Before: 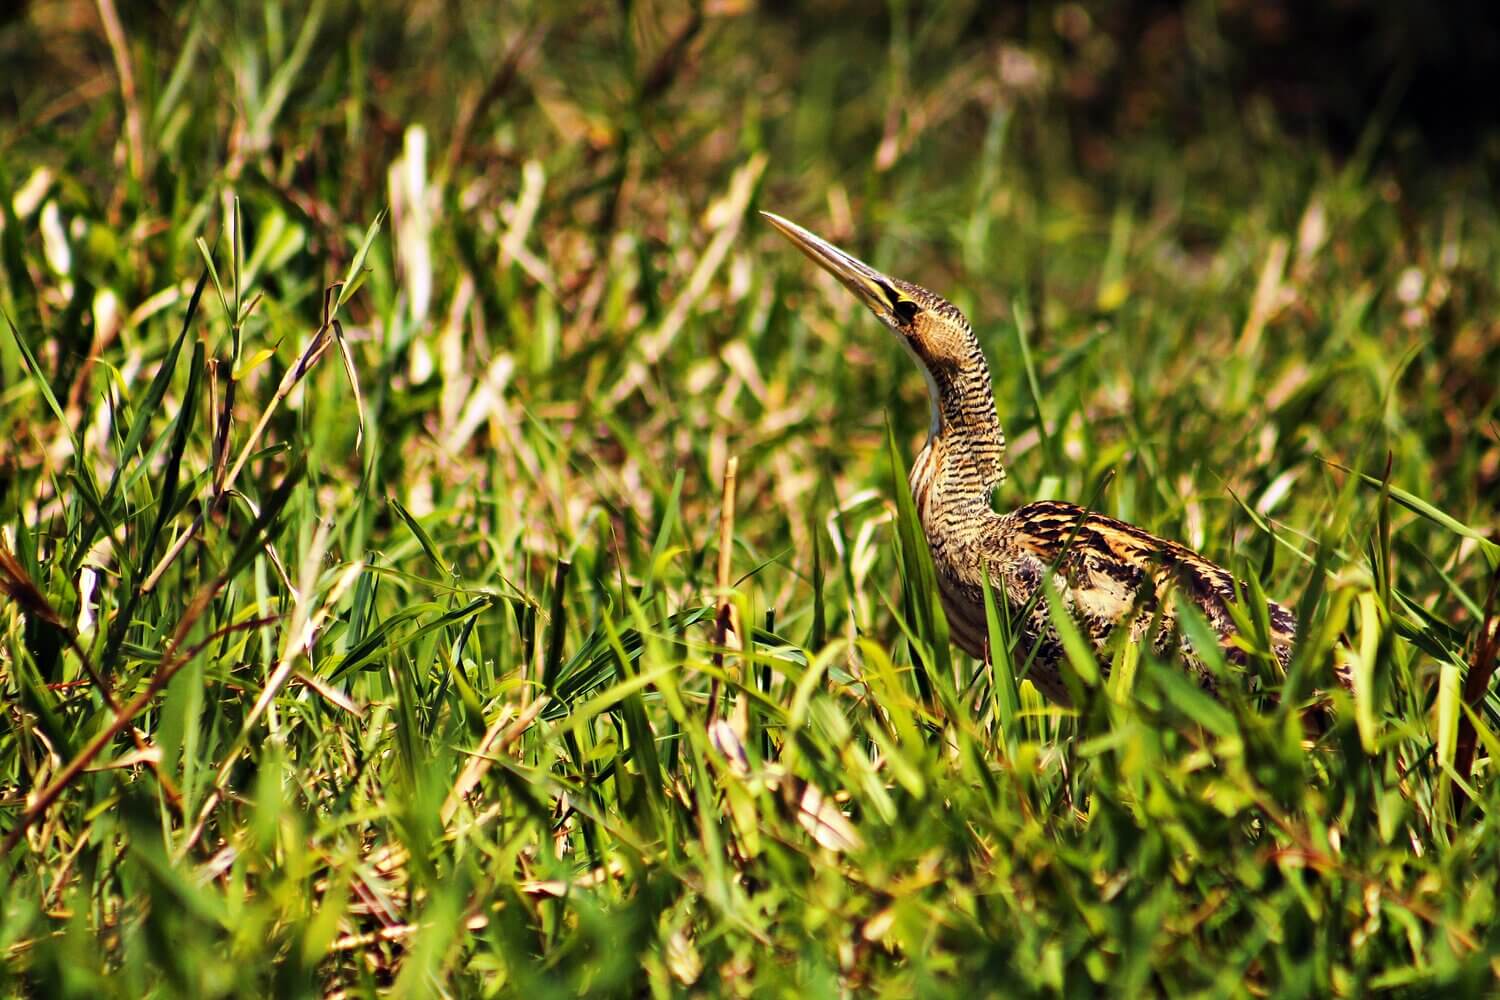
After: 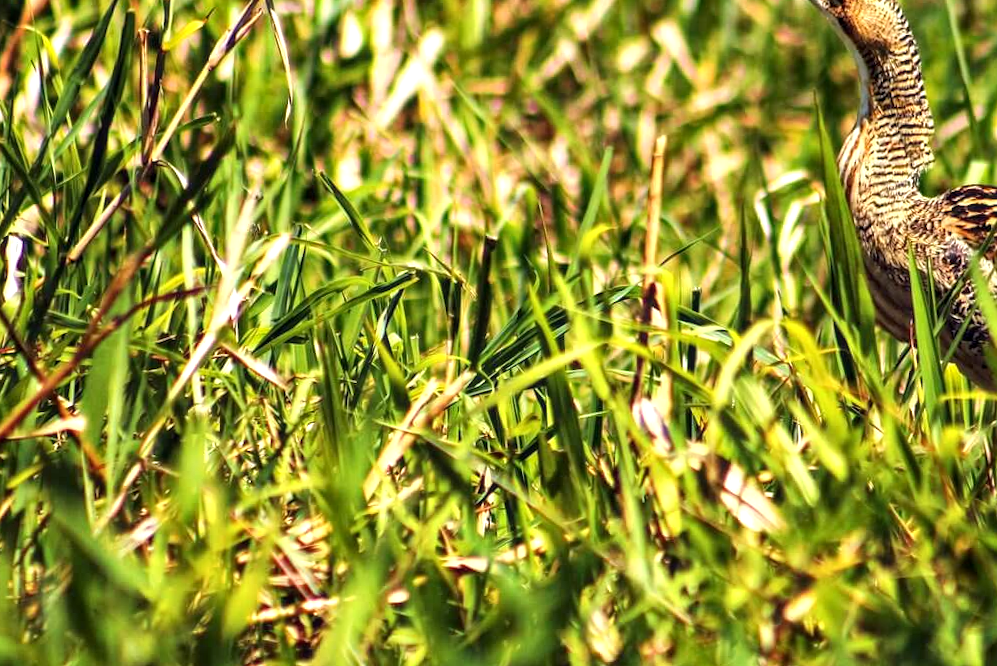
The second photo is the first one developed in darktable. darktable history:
exposure: exposure 0.476 EV, compensate highlight preservation false
local contrast: on, module defaults
crop and rotate: angle -0.961°, left 3.673%, top 31.695%, right 28.146%
